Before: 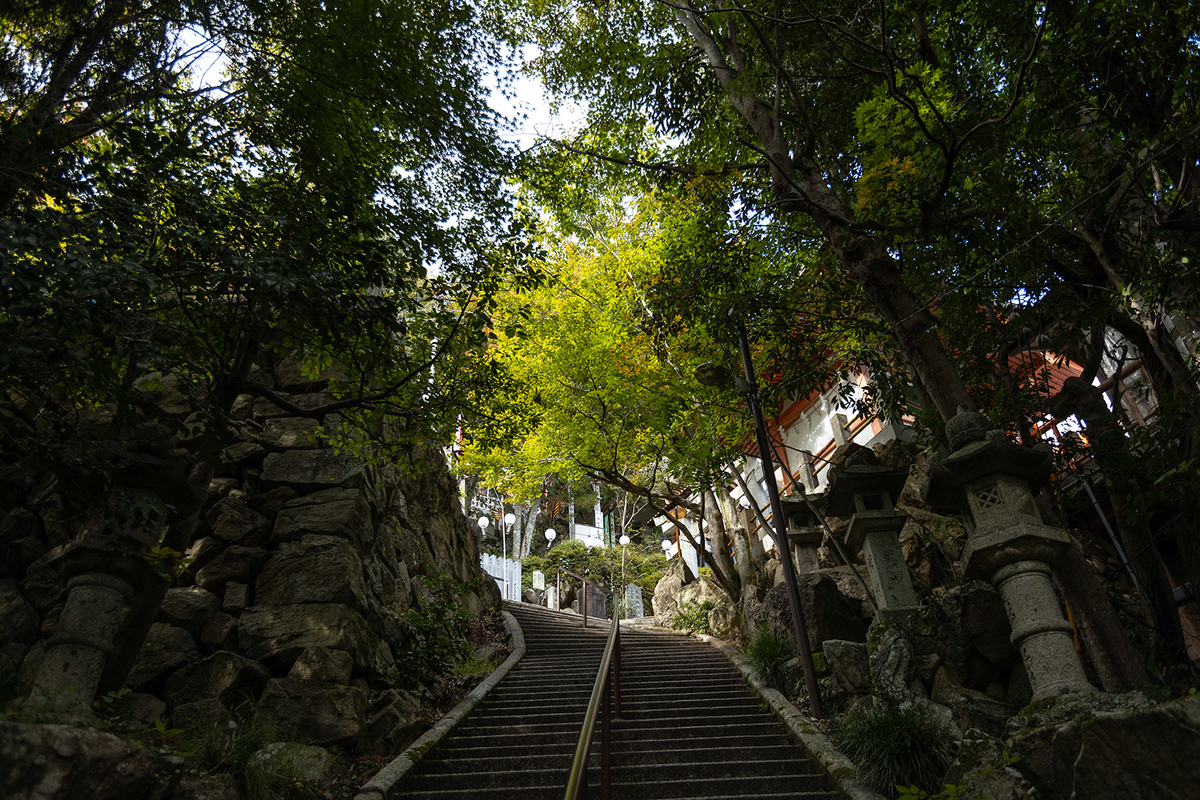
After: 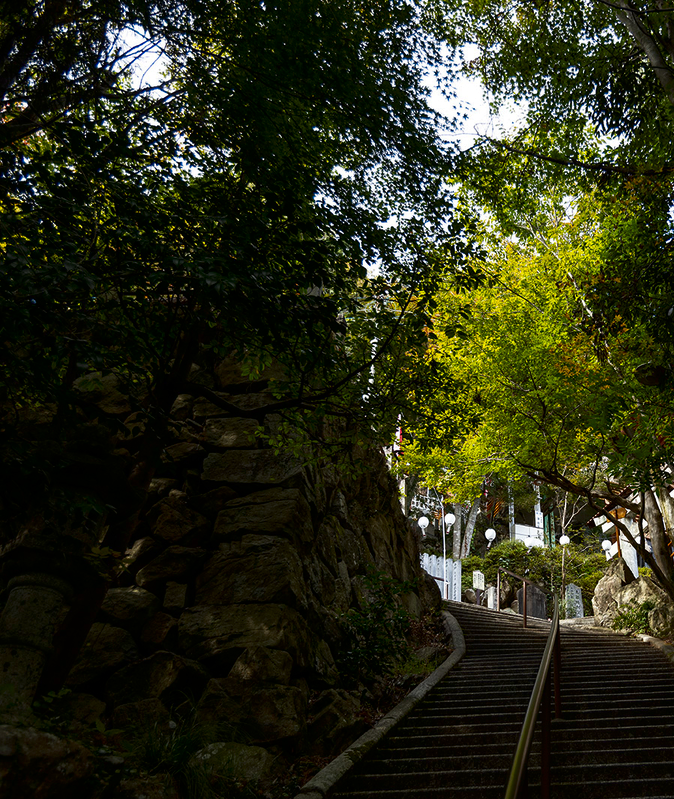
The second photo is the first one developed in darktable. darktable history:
contrast brightness saturation: brightness -0.211, saturation 0.082
crop: left 5.022%, right 38.751%
